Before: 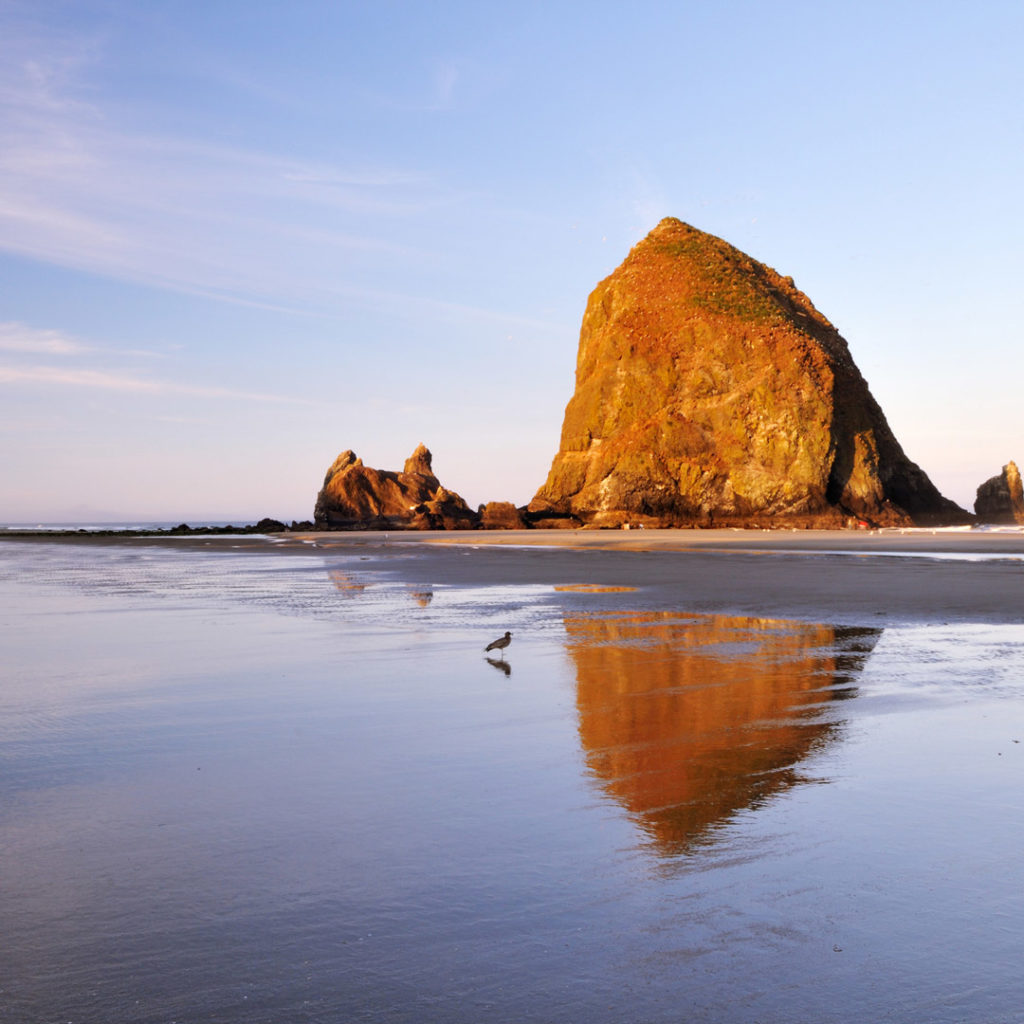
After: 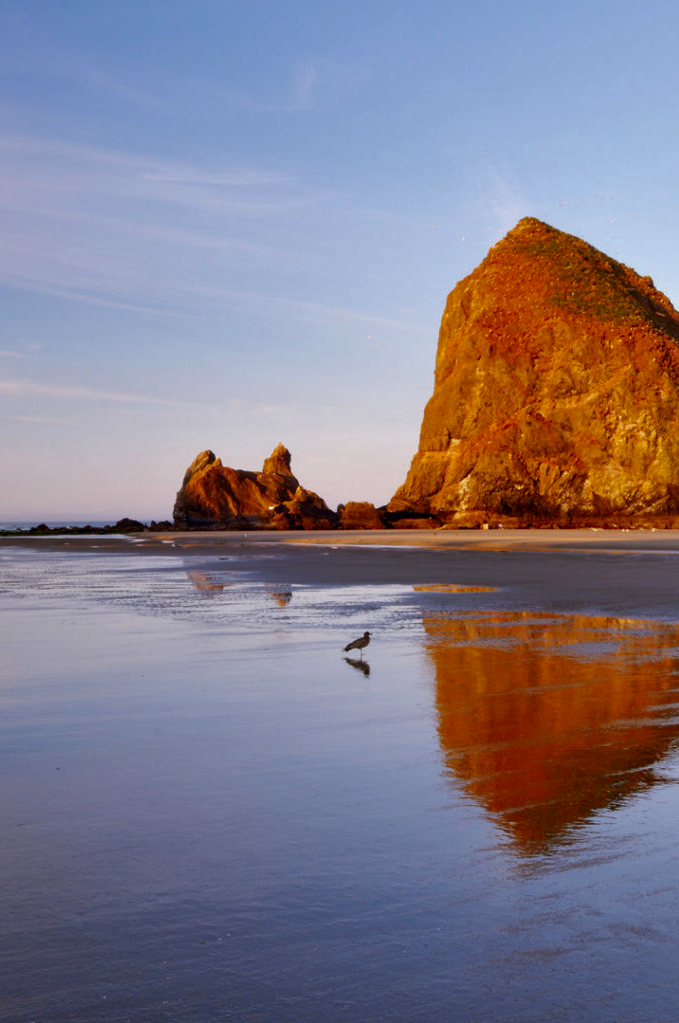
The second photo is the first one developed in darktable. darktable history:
crop and rotate: left 13.82%, right 19.779%
contrast brightness saturation: brightness -0.216, saturation 0.083
base curve: curves: ch0 [(0, 0) (0.297, 0.298) (1, 1)], preserve colors none
shadows and highlights: on, module defaults
